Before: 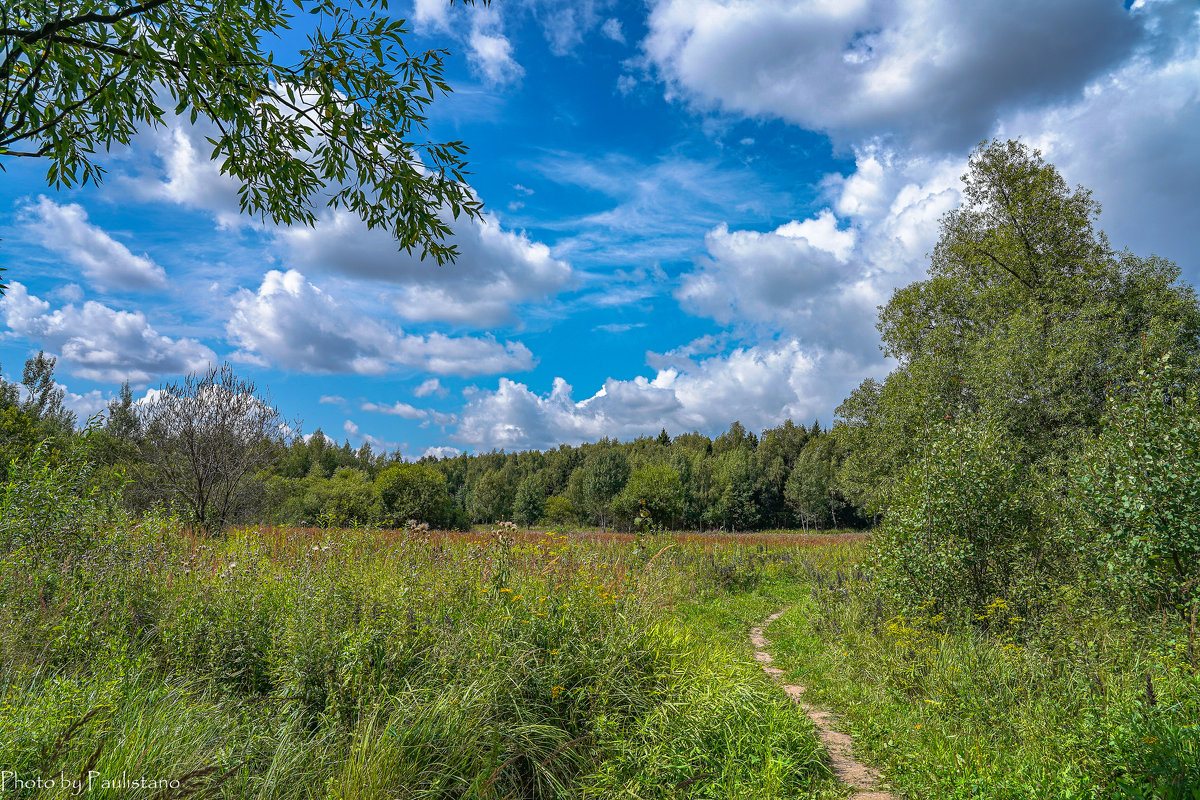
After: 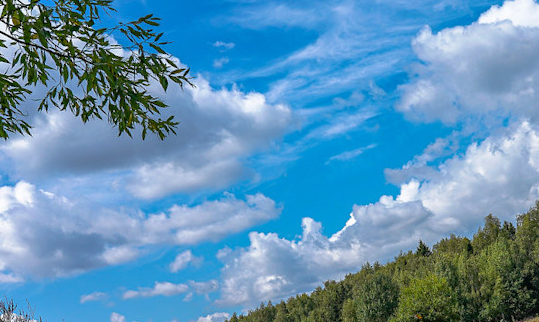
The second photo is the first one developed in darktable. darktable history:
crop: left 17.835%, top 7.675%, right 32.881%, bottom 32.213%
rotate and perspective: rotation -14.8°, crop left 0.1, crop right 0.903, crop top 0.25, crop bottom 0.748
